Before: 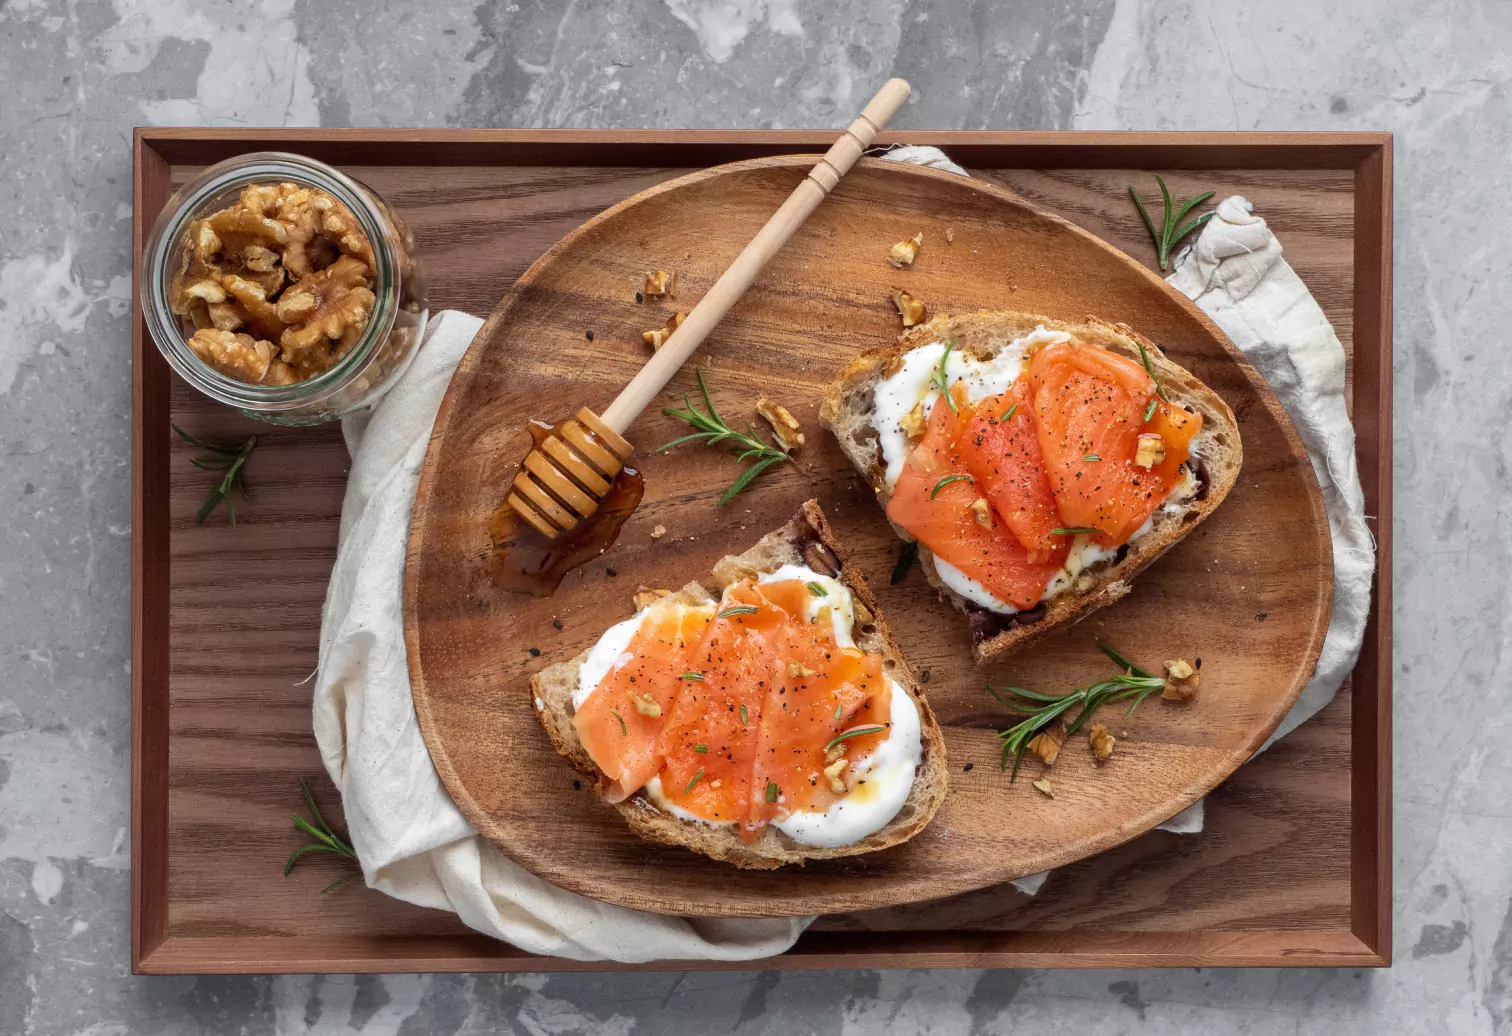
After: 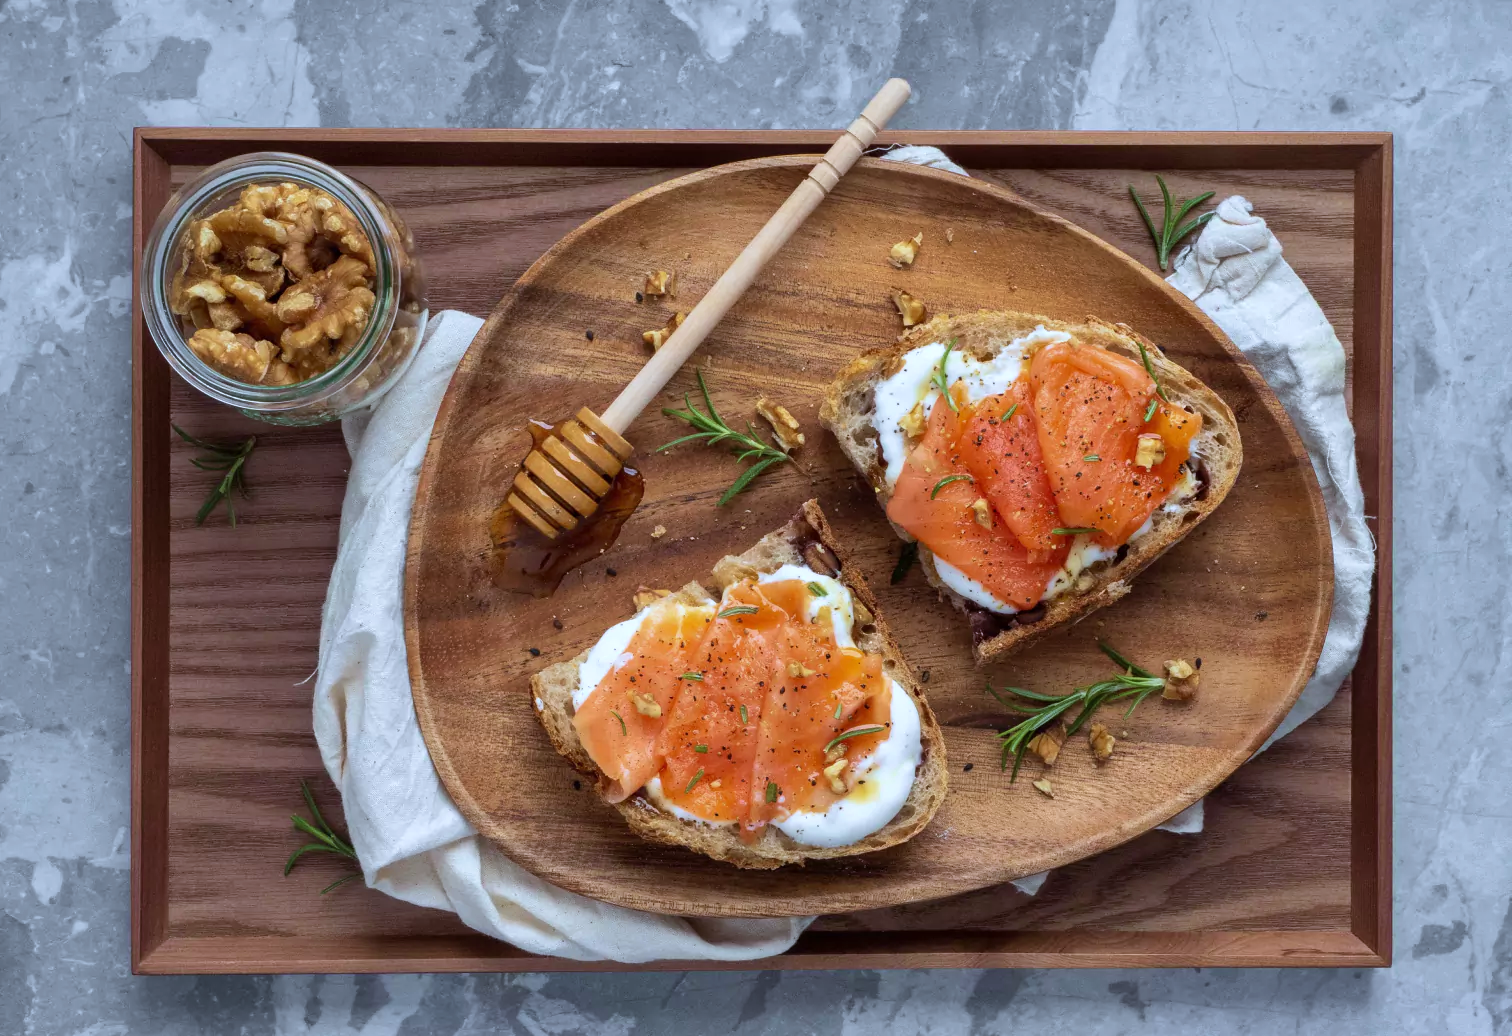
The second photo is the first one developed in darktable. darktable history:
velvia: on, module defaults
white balance: red 0.924, blue 1.095
shadows and highlights: low approximation 0.01, soften with gaussian
contrast equalizer: y [[0.5 ×6], [0.5 ×6], [0.975, 0.964, 0.925, 0.865, 0.793, 0.721], [0 ×6], [0 ×6]]
